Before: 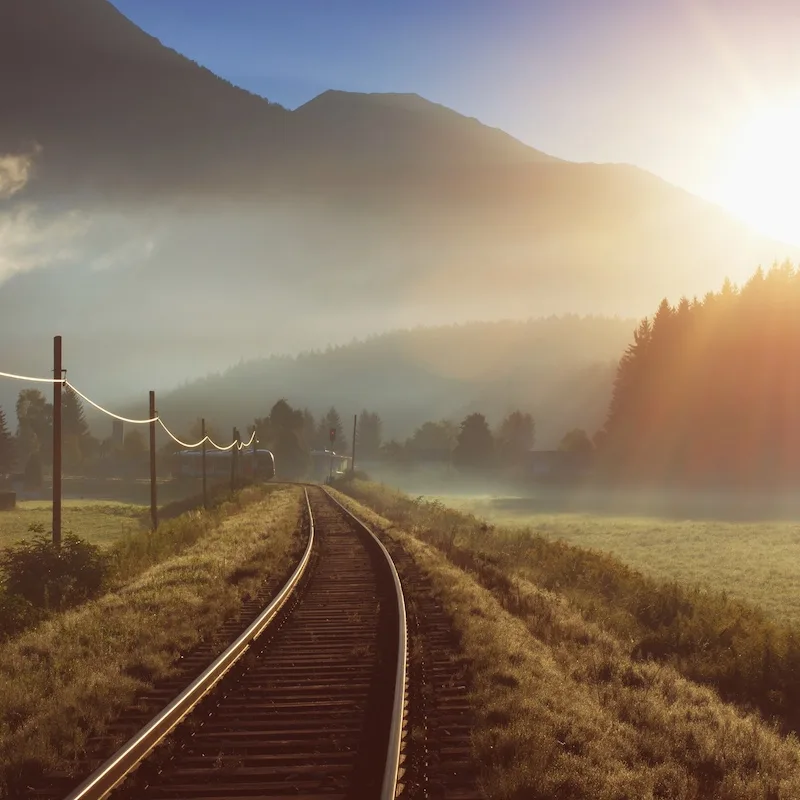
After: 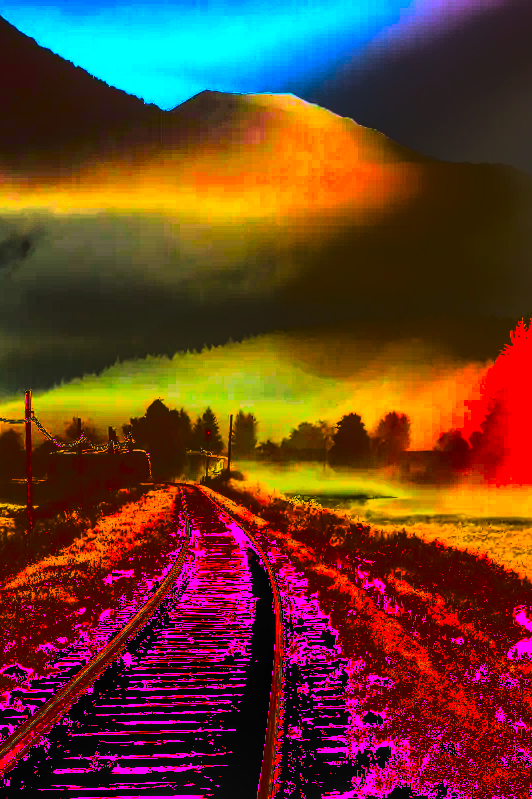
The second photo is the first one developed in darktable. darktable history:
exposure: black level correction 0.011, exposure -0.475 EV, compensate highlight preservation false
sharpen: radius 1.035, threshold 0.954
color balance rgb: global offset › luminance -0.872%, perceptual saturation grading › global saturation 20%, perceptual saturation grading › highlights -25.29%, perceptual saturation grading › shadows 49.851%, global vibrance 40.842%
contrast brightness saturation: saturation 0.505
crop and rotate: left 15.588%, right 17.789%
local contrast: on, module defaults
tone curve: curves: ch0 [(0, 0) (0.003, 0.99) (0.011, 0.983) (0.025, 0.934) (0.044, 0.719) (0.069, 0.382) (0.1, 0.204) (0.136, 0.093) (0.177, 0.094) (0.224, 0.093) (0.277, 0.098) (0.335, 0.214) (0.399, 0.616) (0.468, 0.827) (0.543, 0.464) (0.623, 0.145) (0.709, 0.127) (0.801, 0.187) (0.898, 0.203) (1, 1)], color space Lab, linked channels, preserve colors none
color correction: highlights a* 1.53, highlights b* -1.65, saturation 2.48
